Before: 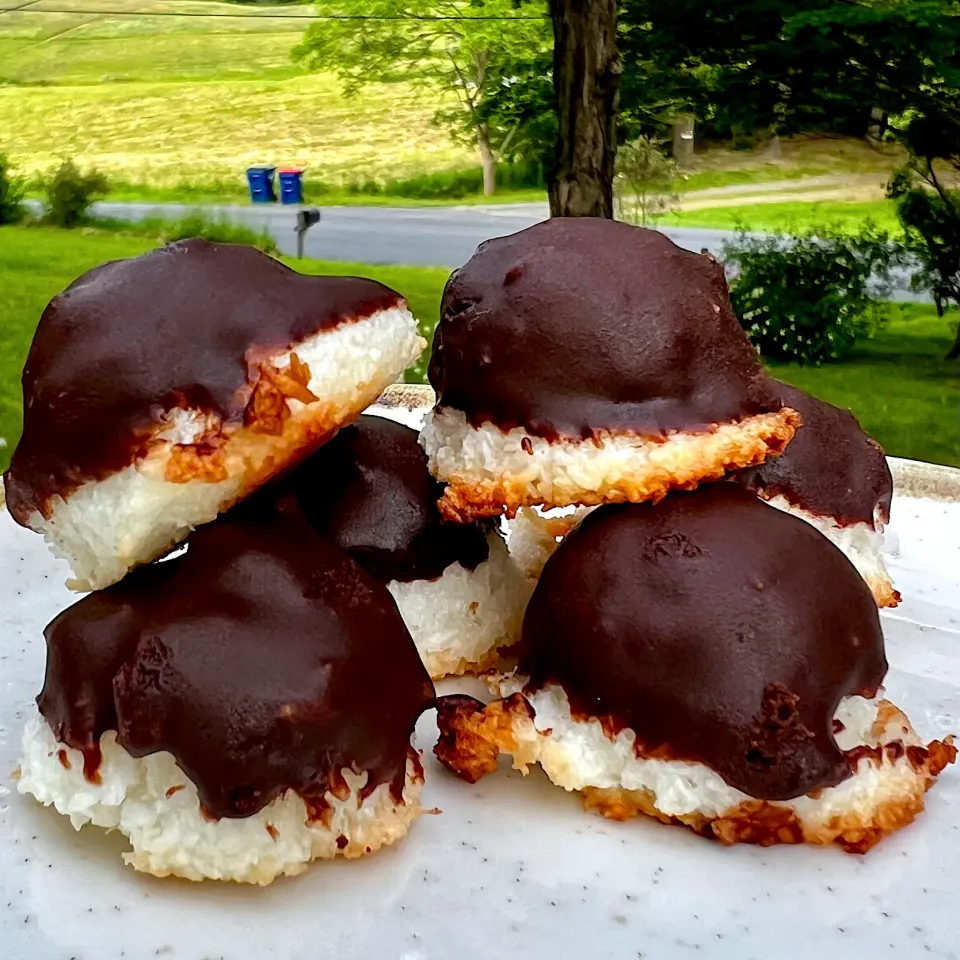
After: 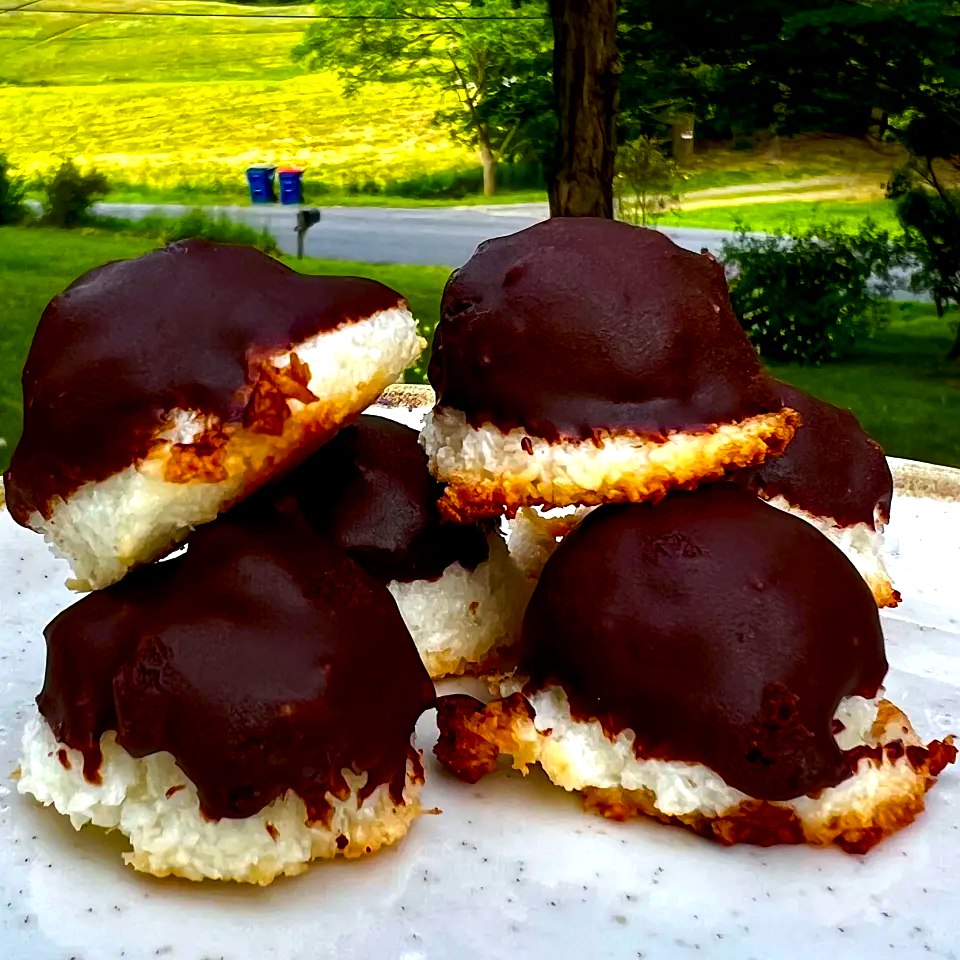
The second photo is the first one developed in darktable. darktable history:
contrast brightness saturation: brightness -0.201, saturation 0.078
color balance rgb: power › hue 328.65°, perceptual saturation grading › global saturation 30.471%, global vibrance 20%
tone equalizer: -8 EV 0 EV, -7 EV 0.003 EV, -6 EV -0.005 EV, -5 EV -0.016 EV, -4 EV -0.069 EV, -3 EV -0.226 EV, -2 EV -0.251 EV, -1 EV 0.122 EV, +0 EV 0.296 EV
